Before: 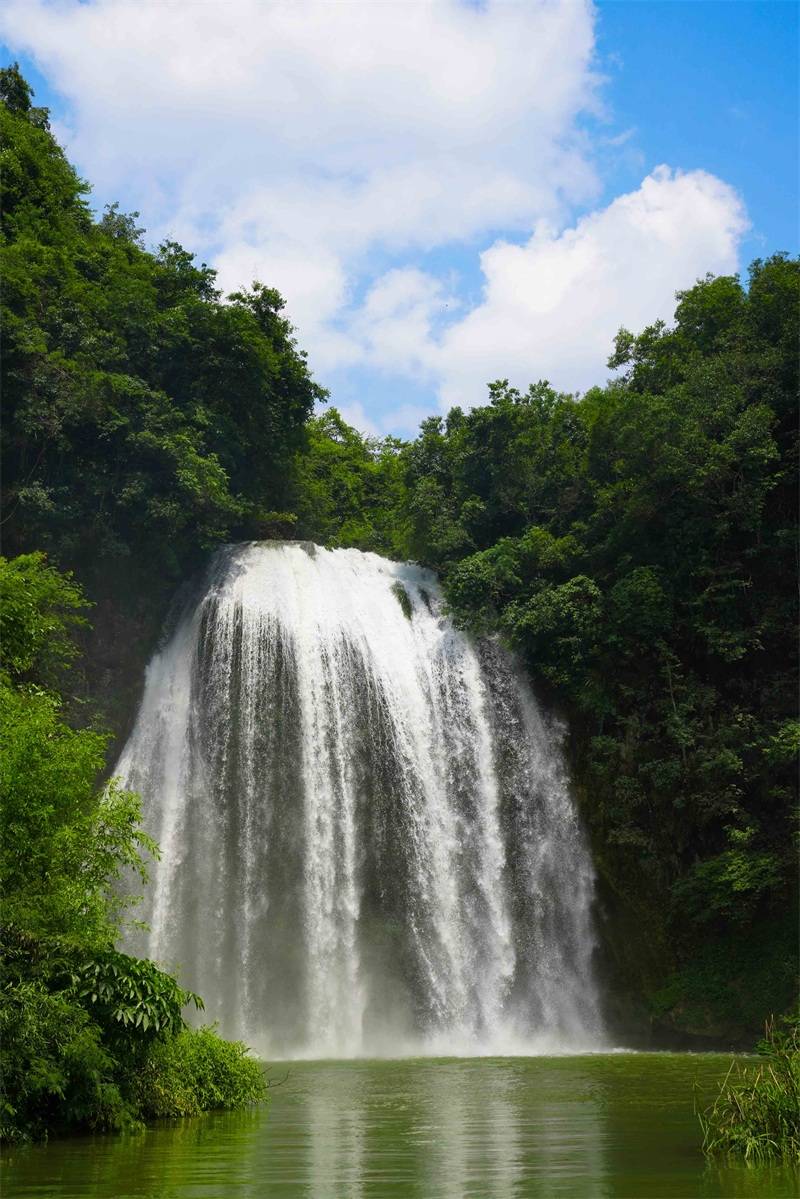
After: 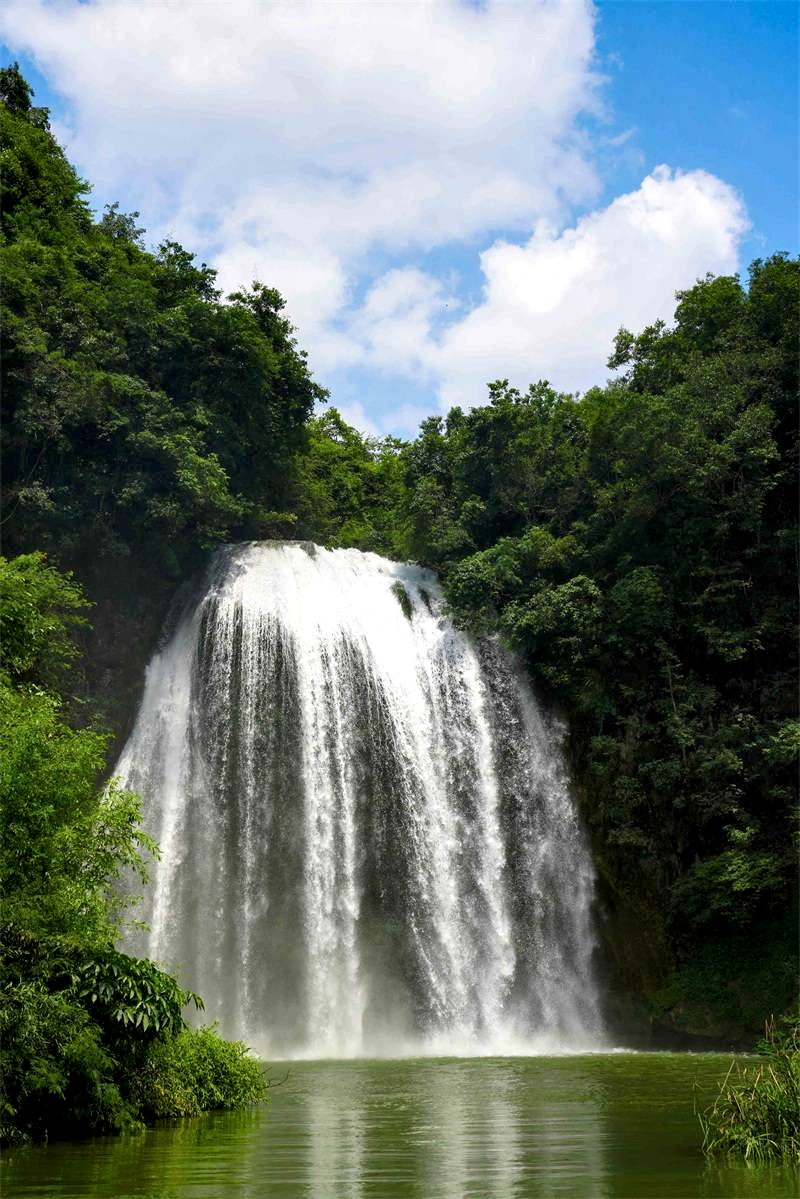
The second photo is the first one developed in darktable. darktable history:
local contrast: detail 135%, midtone range 0.747
